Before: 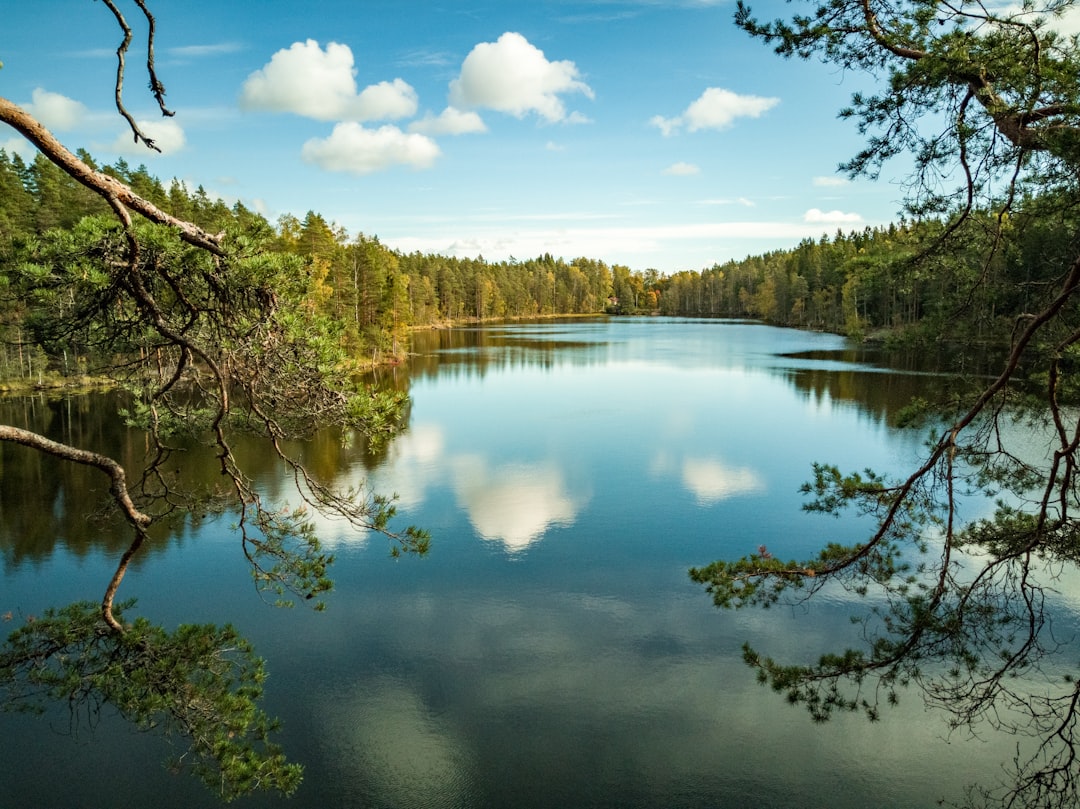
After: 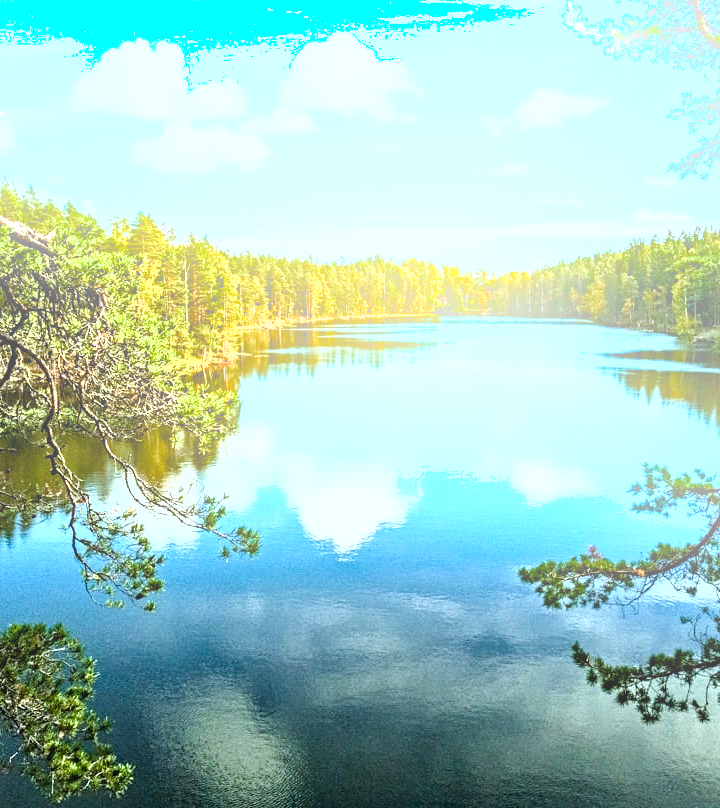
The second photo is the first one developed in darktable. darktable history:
exposure: exposure 0.74 EV, compensate highlight preservation false
tone equalizer: -8 EV -0.417 EV, -7 EV -0.389 EV, -6 EV -0.333 EV, -5 EV -0.222 EV, -3 EV 0.222 EV, -2 EV 0.333 EV, -1 EV 0.389 EV, +0 EV 0.417 EV, edges refinement/feathering 500, mask exposure compensation -1.57 EV, preserve details no
white balance: red 0.948, green 1.02, blue 1.176
bloom: on, module defaults
color balance rgb: linear chroma grading › shadows 32%, linear chroma grading › global chroma -2%, linear chroma grading › mid-tones 4%, perceptual saturation grading › global saturation -2%, perceptual saturation grading › highlights -8%, perceptual saturation grading › mid-tones 8%, perceptual saturation grading › shadows 4%, perceptual brilliance grading › highlights 8%, perceptual brilliance grading › mid-tones 4%, perceptual brilliance grading › shadows 2%, global vibrance 16%, saturation formula JzAzBz (2021)
contrast equalizer: octaves 7, y [[0.5, 0.542, 0.583, 0.625, 0.667, 0.708], [0.5 ×6], [0.5 ×6], [0 ×6], [0 ×6]]
crop and rotate: left 15.754%, right 17.579%
shadows and highlights: low approximation 0.01, soften with gaussian
